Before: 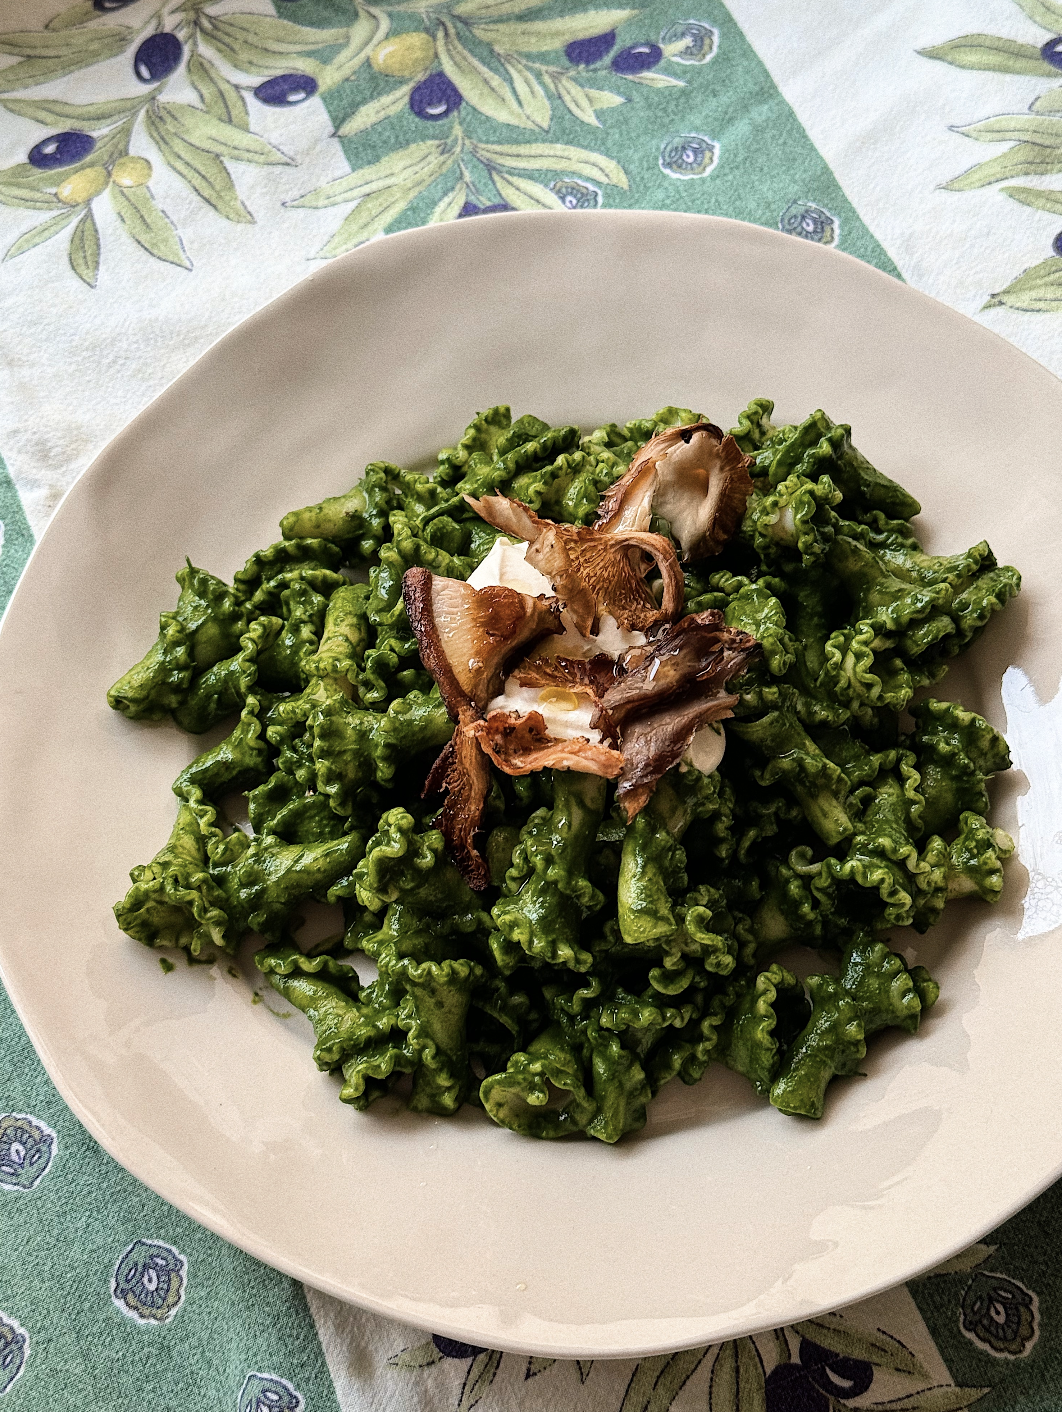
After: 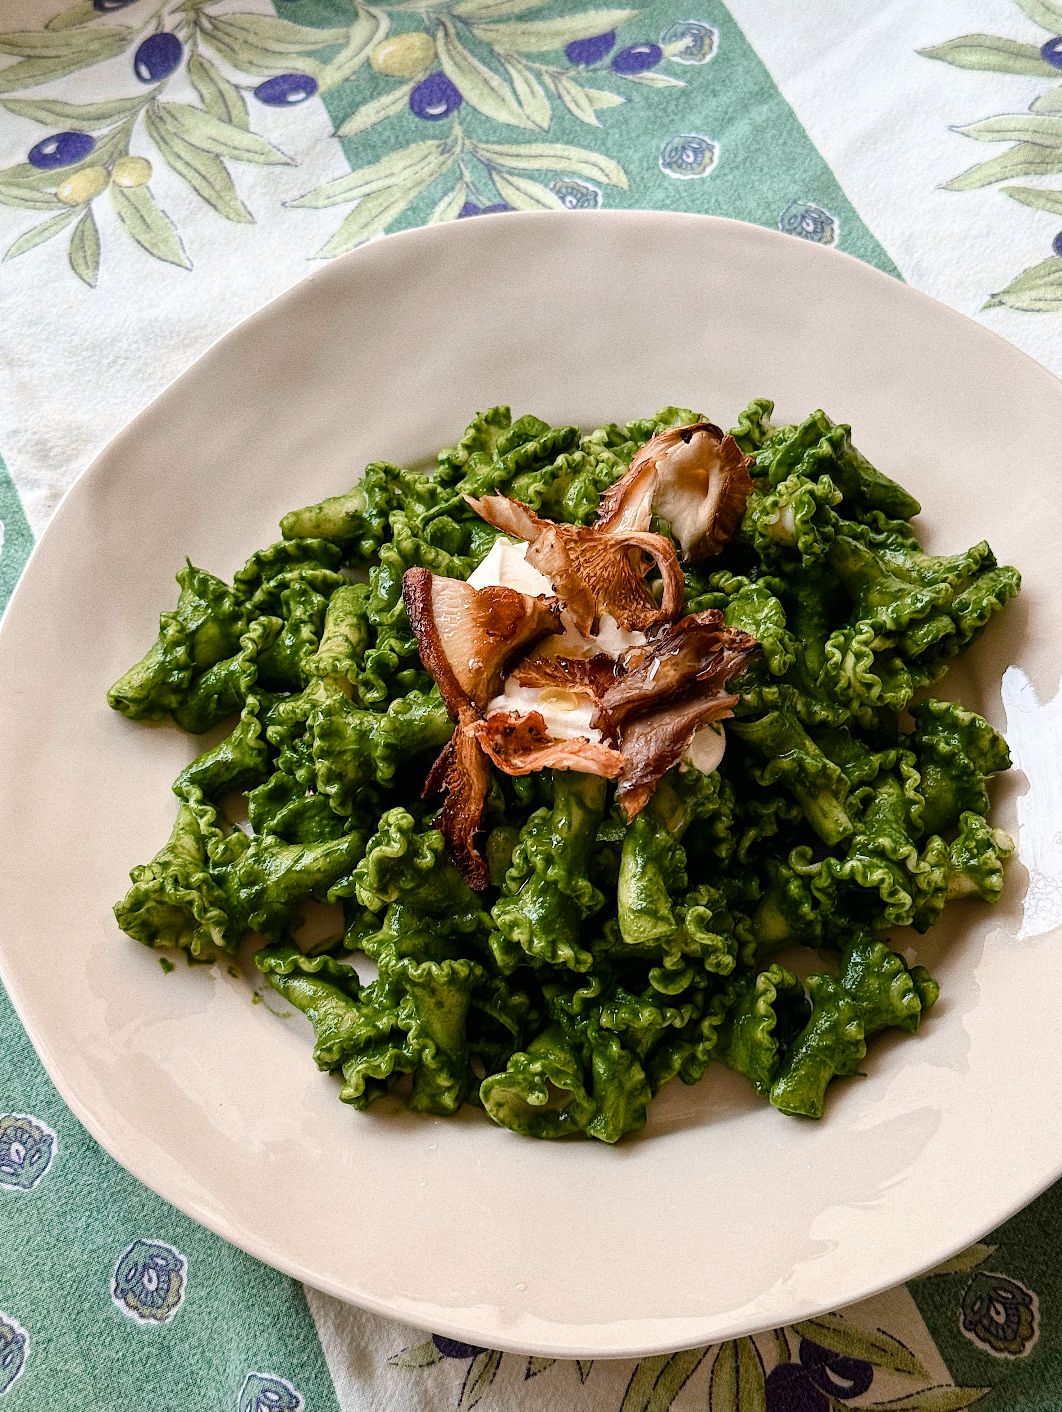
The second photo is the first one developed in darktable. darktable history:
exposure: exposure 0.3 EV, compensate highlight preservation false
color balance rgb: shadows lift › chroma 1%, shadows lift › hue 113°, highlights gain › chroma 0.2%, highlights gain › hue 333°, perceptual saturation grading › global saturation 20%, perceptual saturation grading › highlights -50%, perceptual saturation grading › shadows 25%, contrast -10%
